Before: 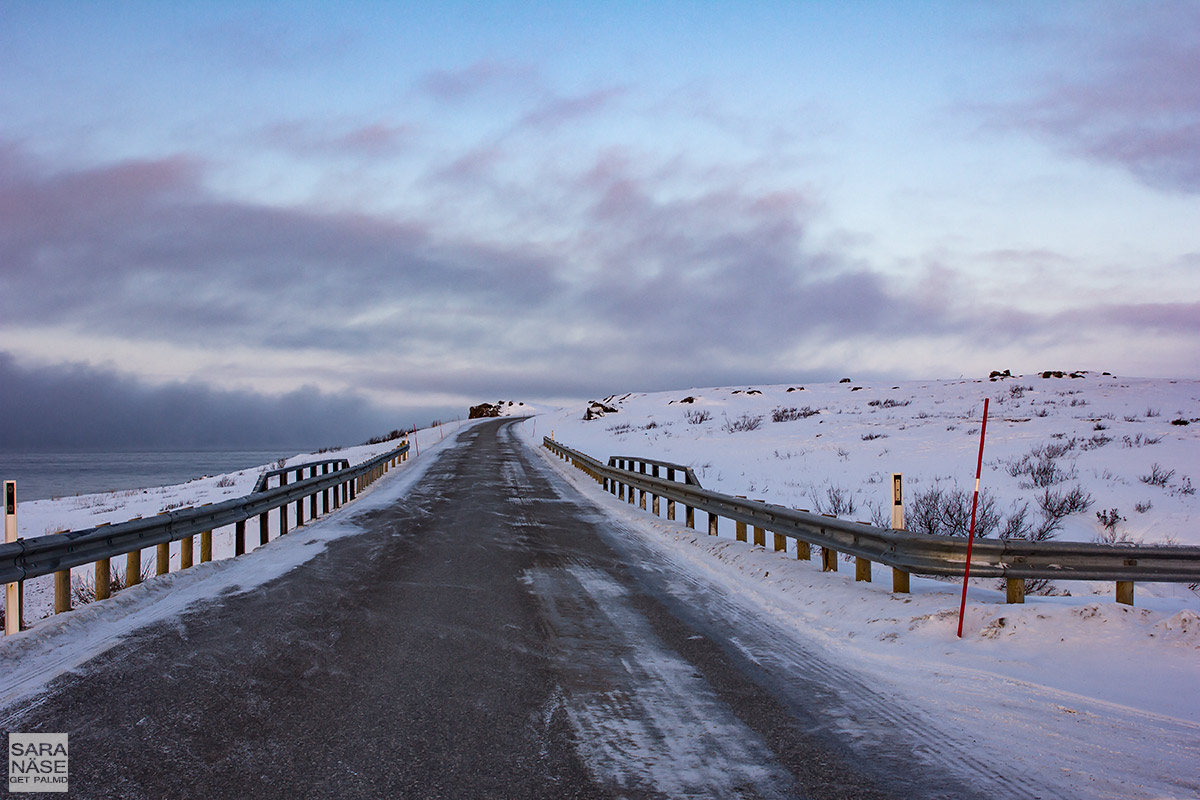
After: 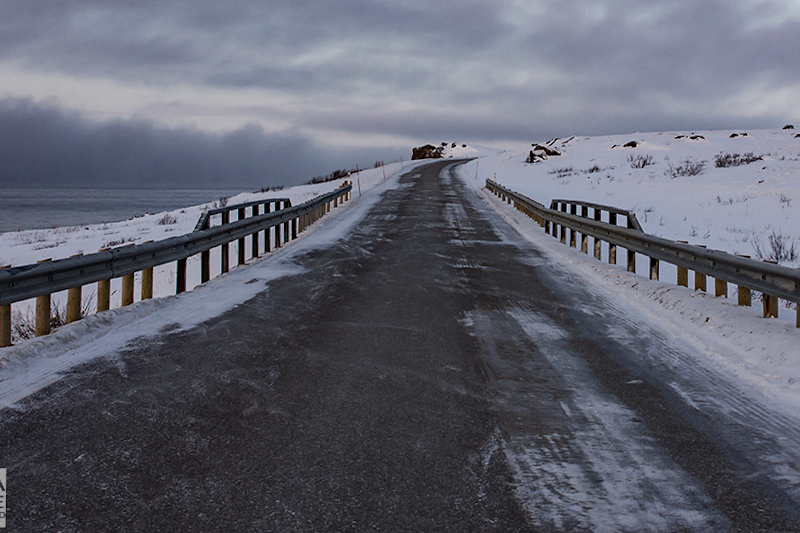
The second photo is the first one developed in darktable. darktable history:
shadows and highlights: radius 121.13, shadows 21.4, white point adjustment -9.72, highlights -14.39, soften with gaussian
crop and rotate: angle -0.82°, left 3.85%, top 31.828%, right 27.992%
contrast brightness saturation: contrast 0.1, saturation -0.3
